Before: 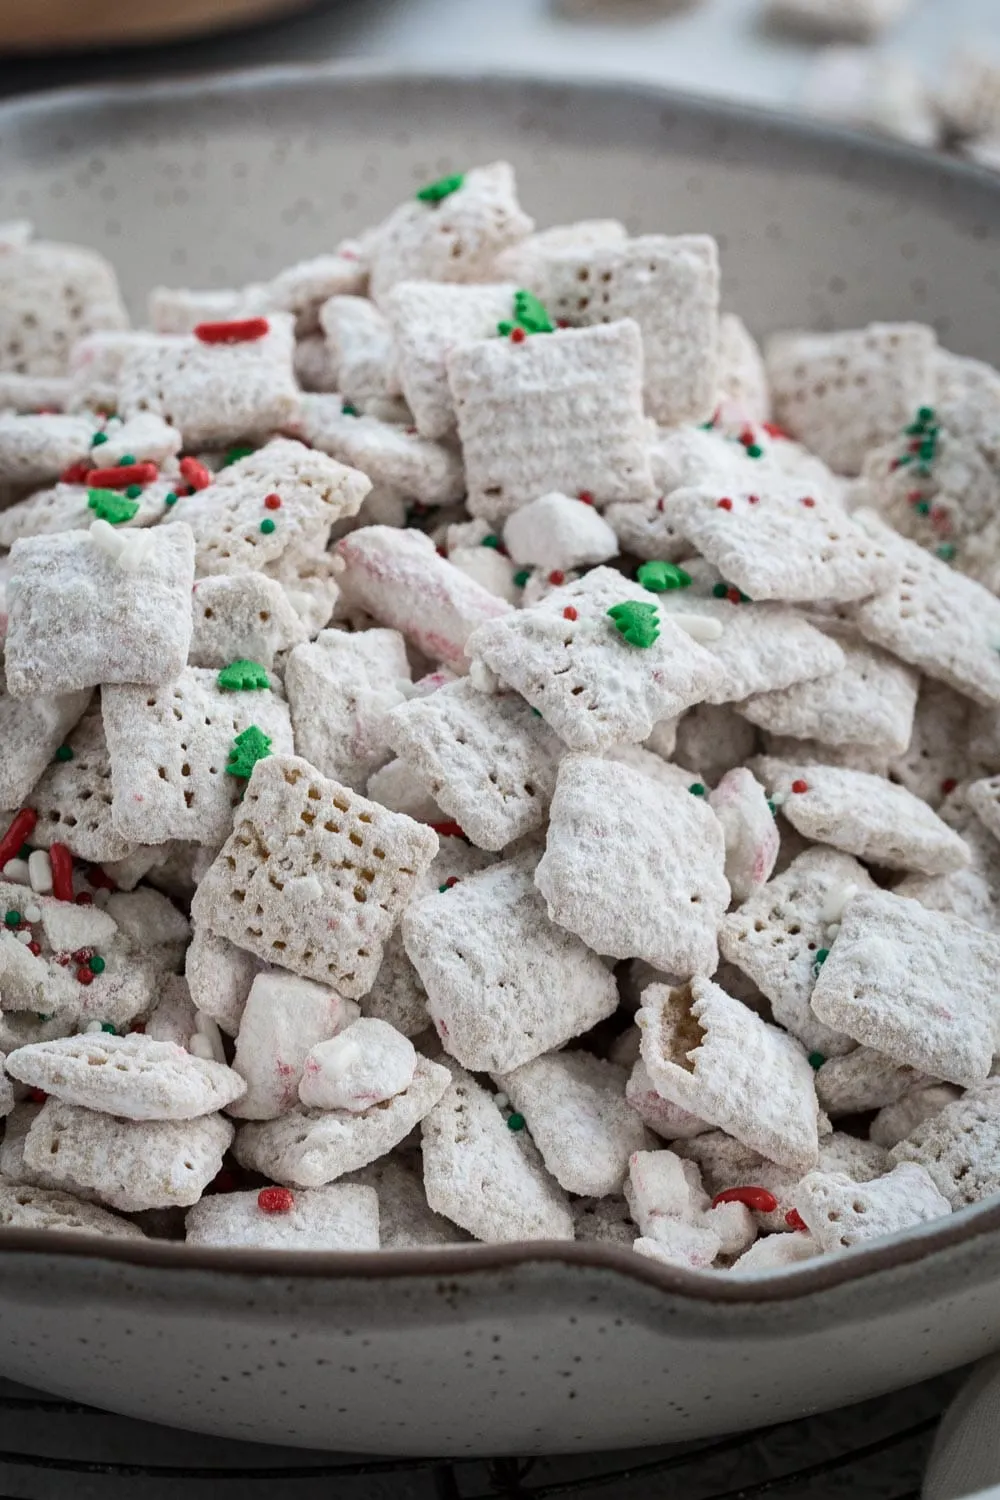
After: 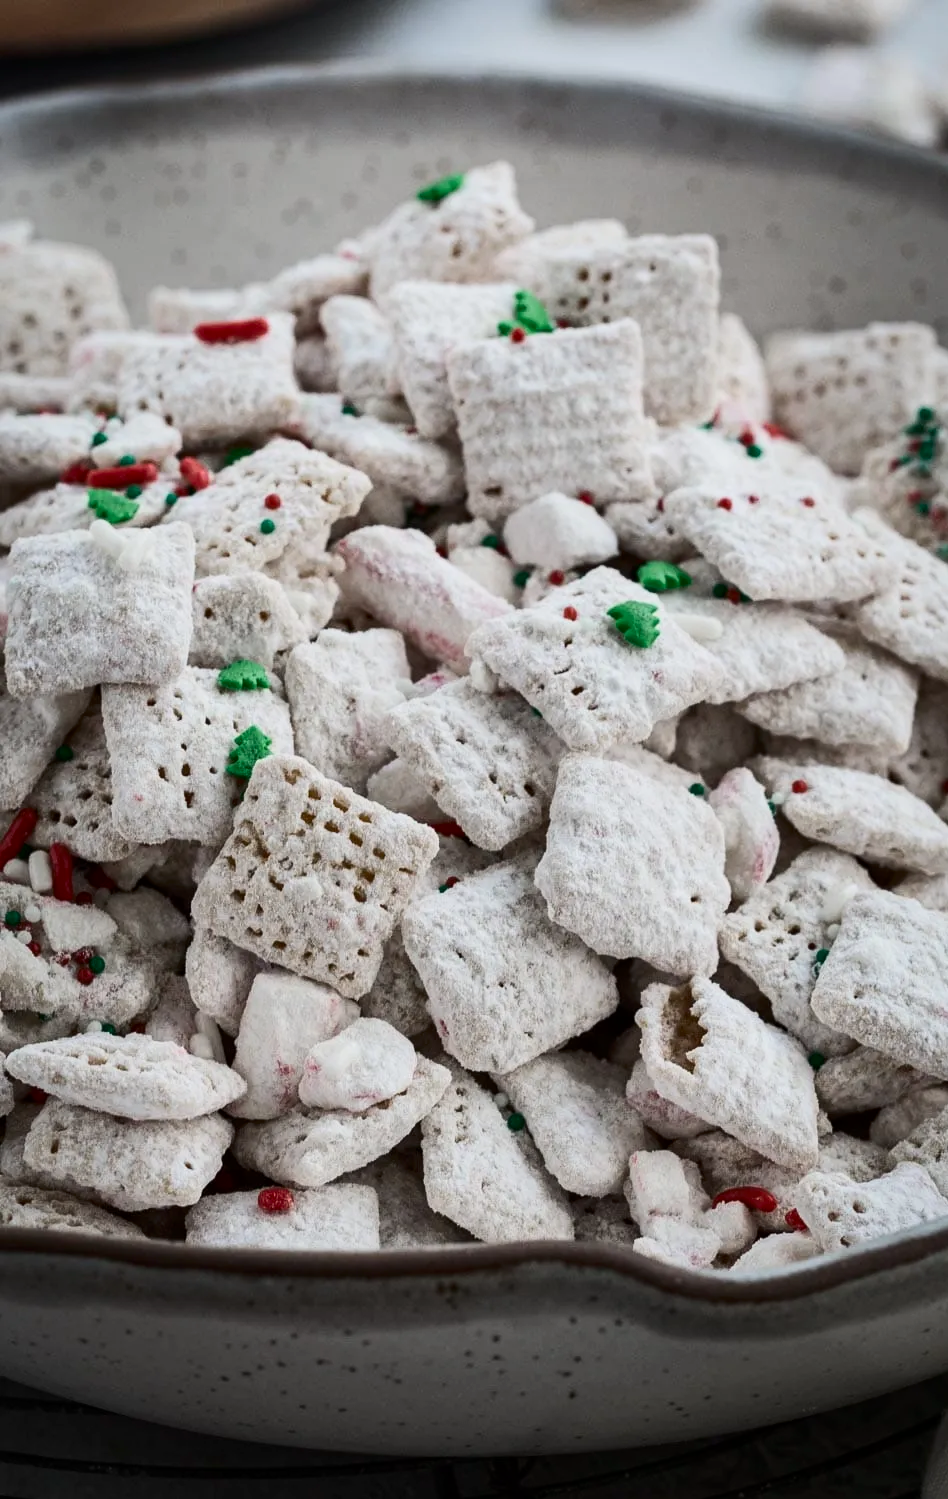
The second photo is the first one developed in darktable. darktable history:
exposure: exposure -0.293 EV, compensate highlight preservation false
crop and rotate: right 5.167%
contrast brightness saturation: contrast 0.22
